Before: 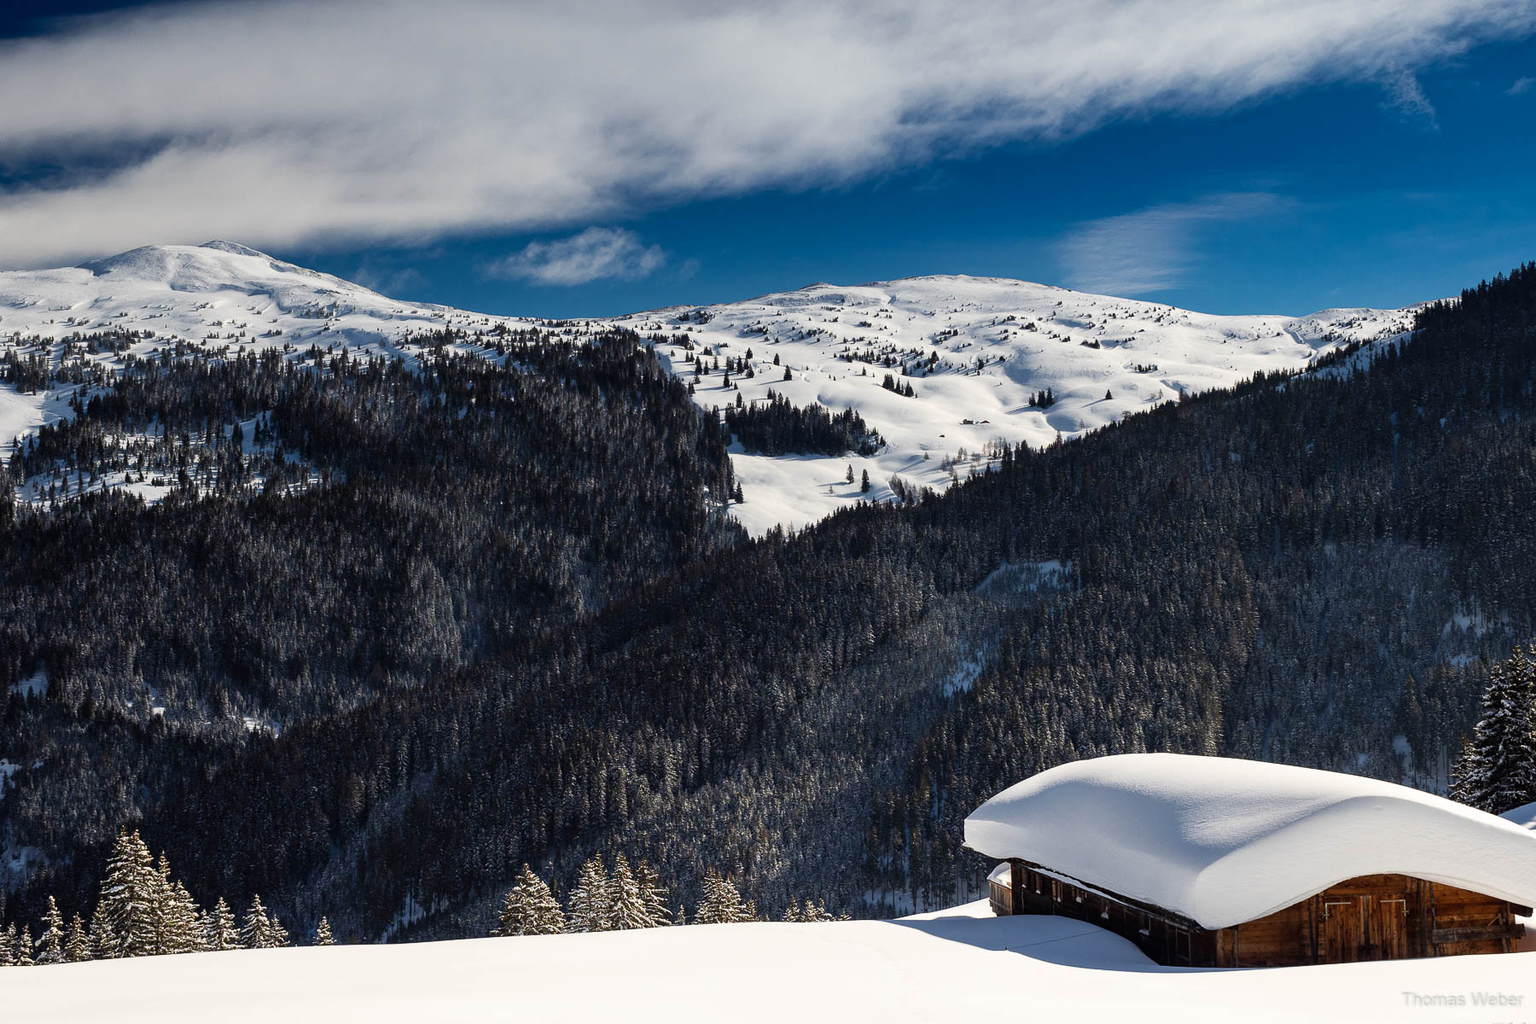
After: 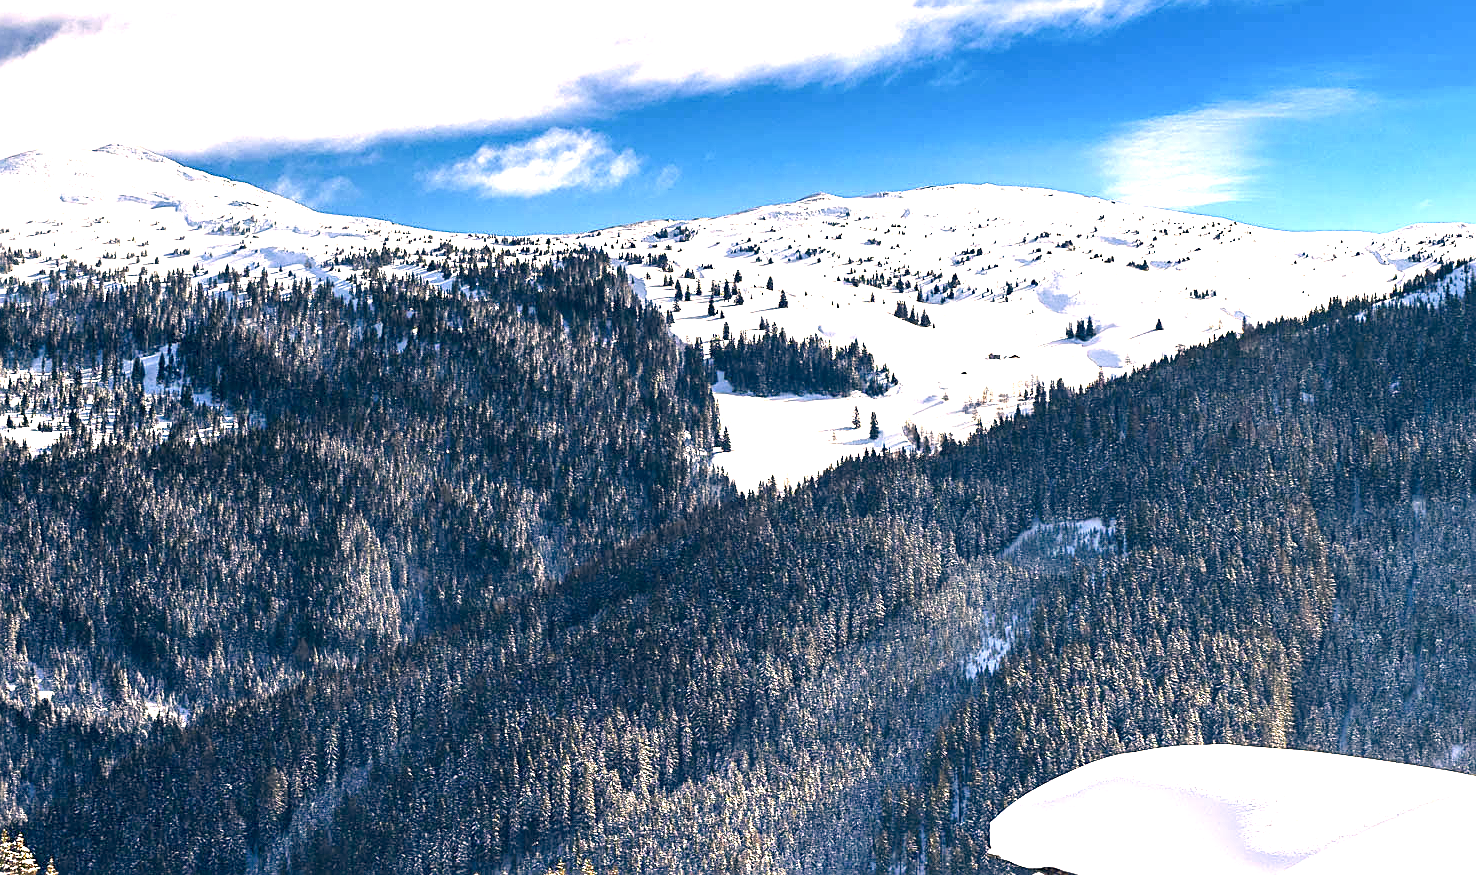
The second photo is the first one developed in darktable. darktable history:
sharpen: on, module defaults
crop: left 7.824%, top 11.583%, right 10.145%, bottom 15.474%
exposure: exposure 2.204 EV, compensate exposure bias true, compensate highlight preservation false
color correction: highlights a* 10.32, highlights b* 14.24, shadows a* -9.75, shadows b* -14.91
